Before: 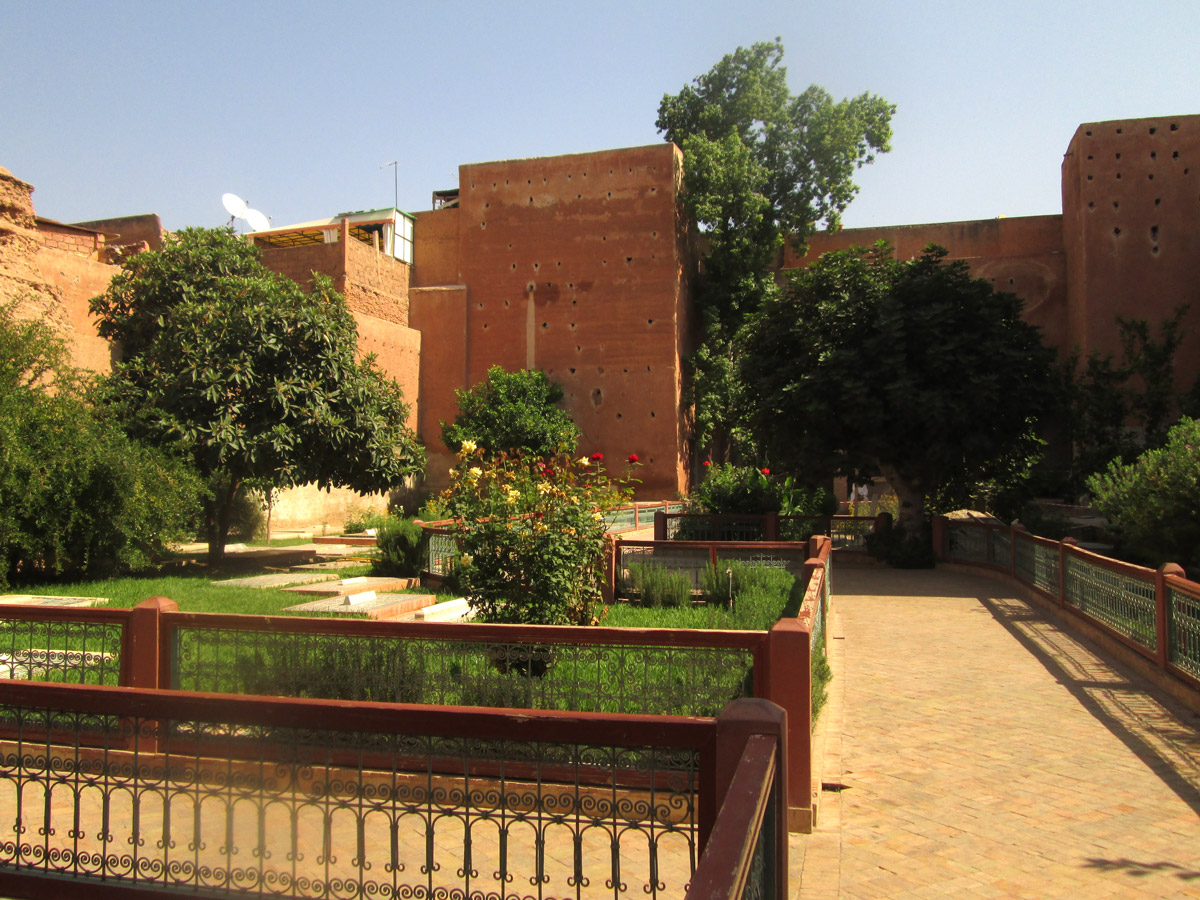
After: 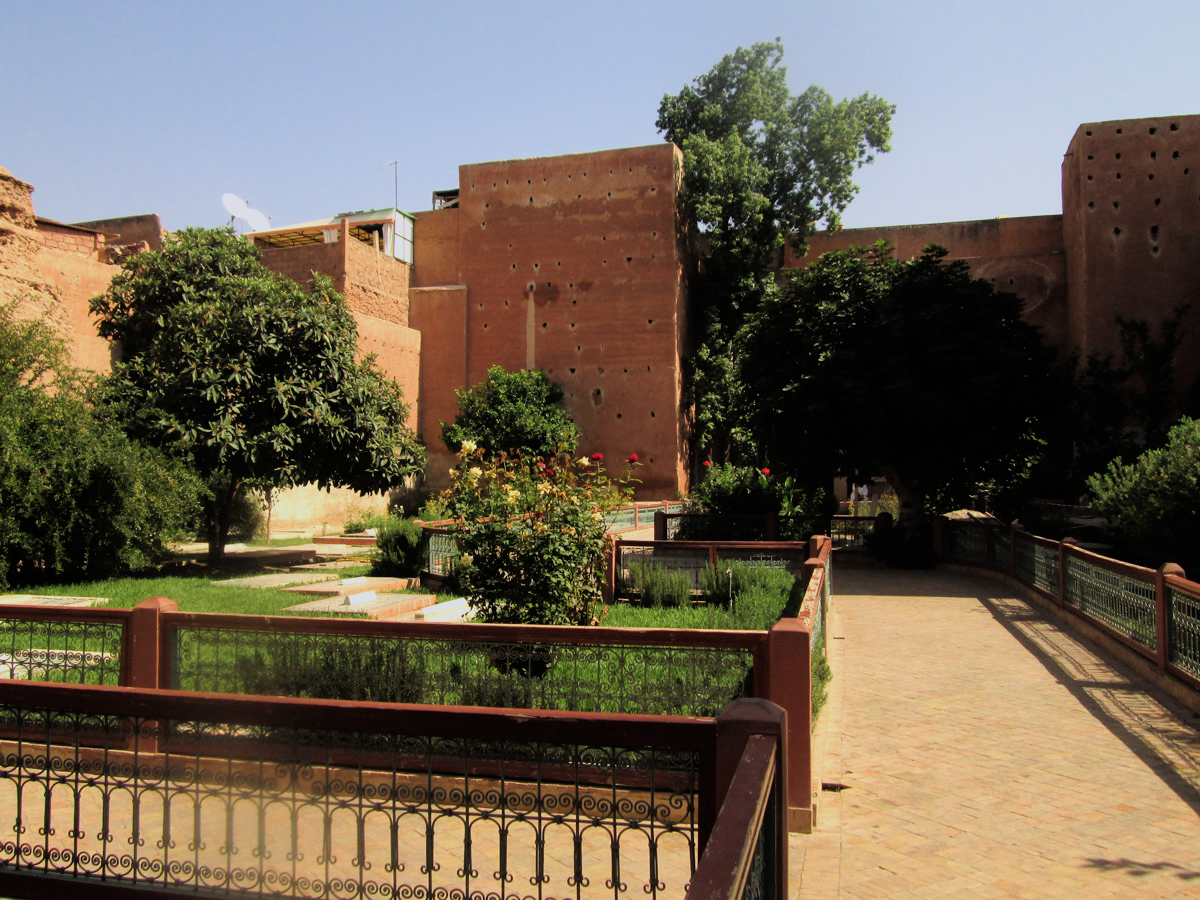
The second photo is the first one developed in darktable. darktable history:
filmic rgb: black relative exposure -7.75 EV, white relative exposure 4.4 EV, threshold 3 EV, hardness 3.76, latitude 50%, contrast 1.1, color science v5 (2021), contrast in shadows safe, contrast in highlights safe, enable highlight reconstruction true
white balance: red 0.984, blue 1.059
color balance rgb: linear chroma grading › shadows -3%, linear chroma grading › highlights -4%
